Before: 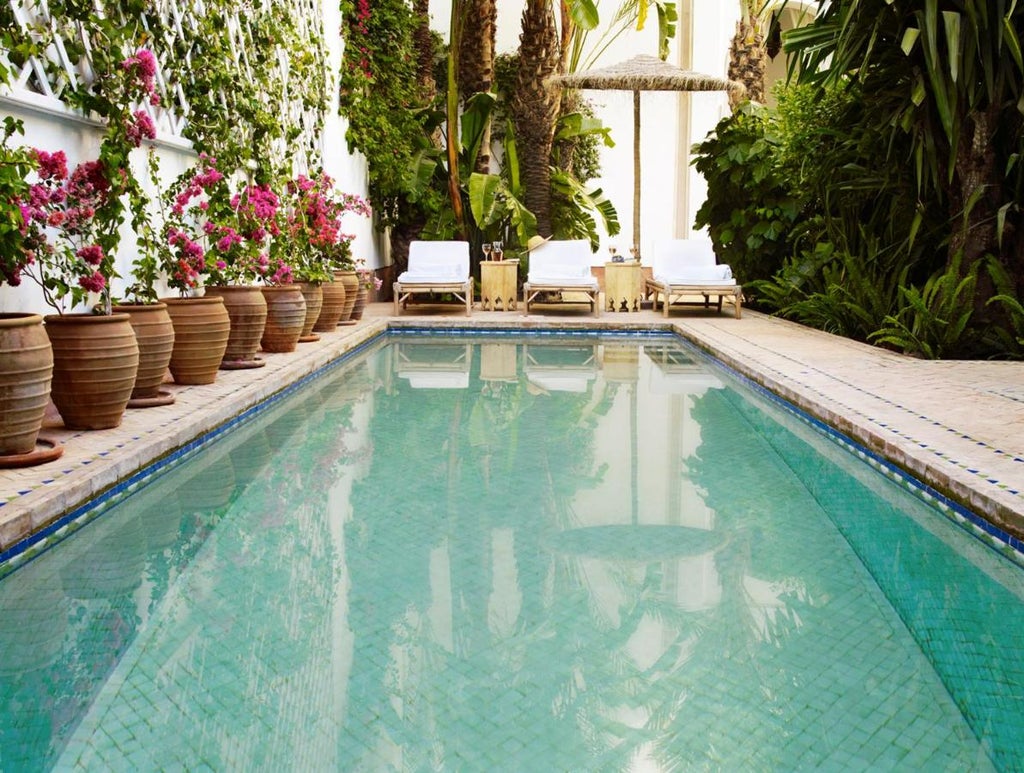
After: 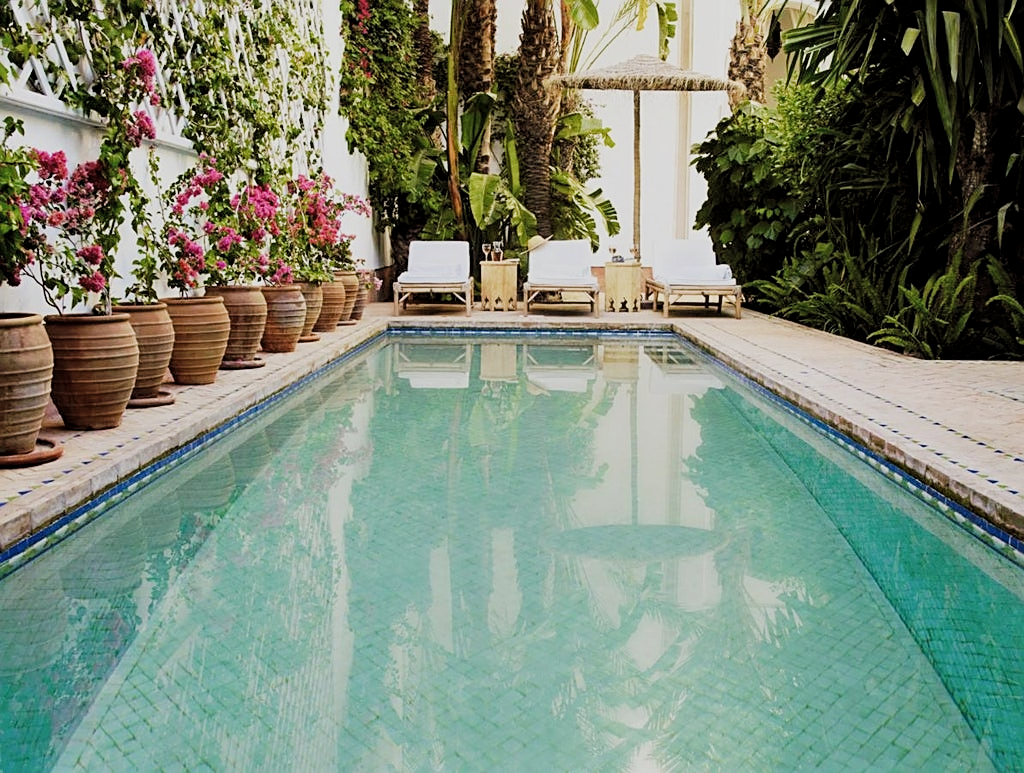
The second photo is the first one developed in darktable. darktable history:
local contrast: highlights 106%, shadows 99%, detail 119%, midtone range 0.2
filmic rgb: black relative exposure -7.65 EV, white relative exposure 4.56 EV, hardness 3.61, color science v4 (2020)
sharpen: on, module defaults
exposure: black level correction -0.001, exposure 0.08 EV, compensate highlight preservation false
